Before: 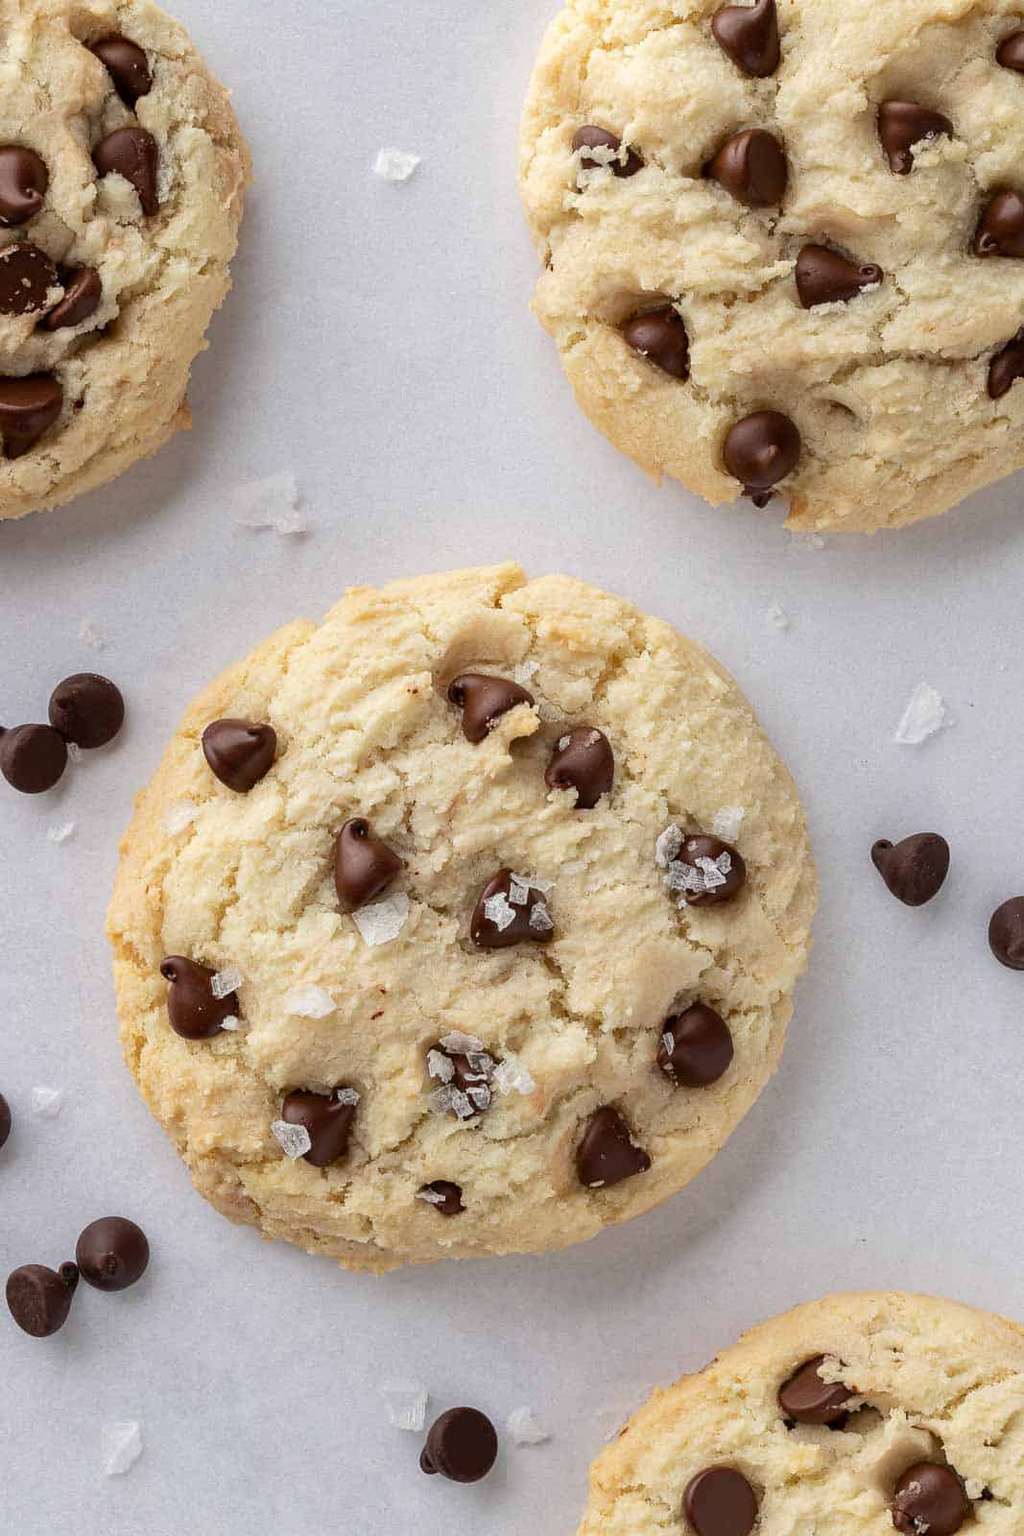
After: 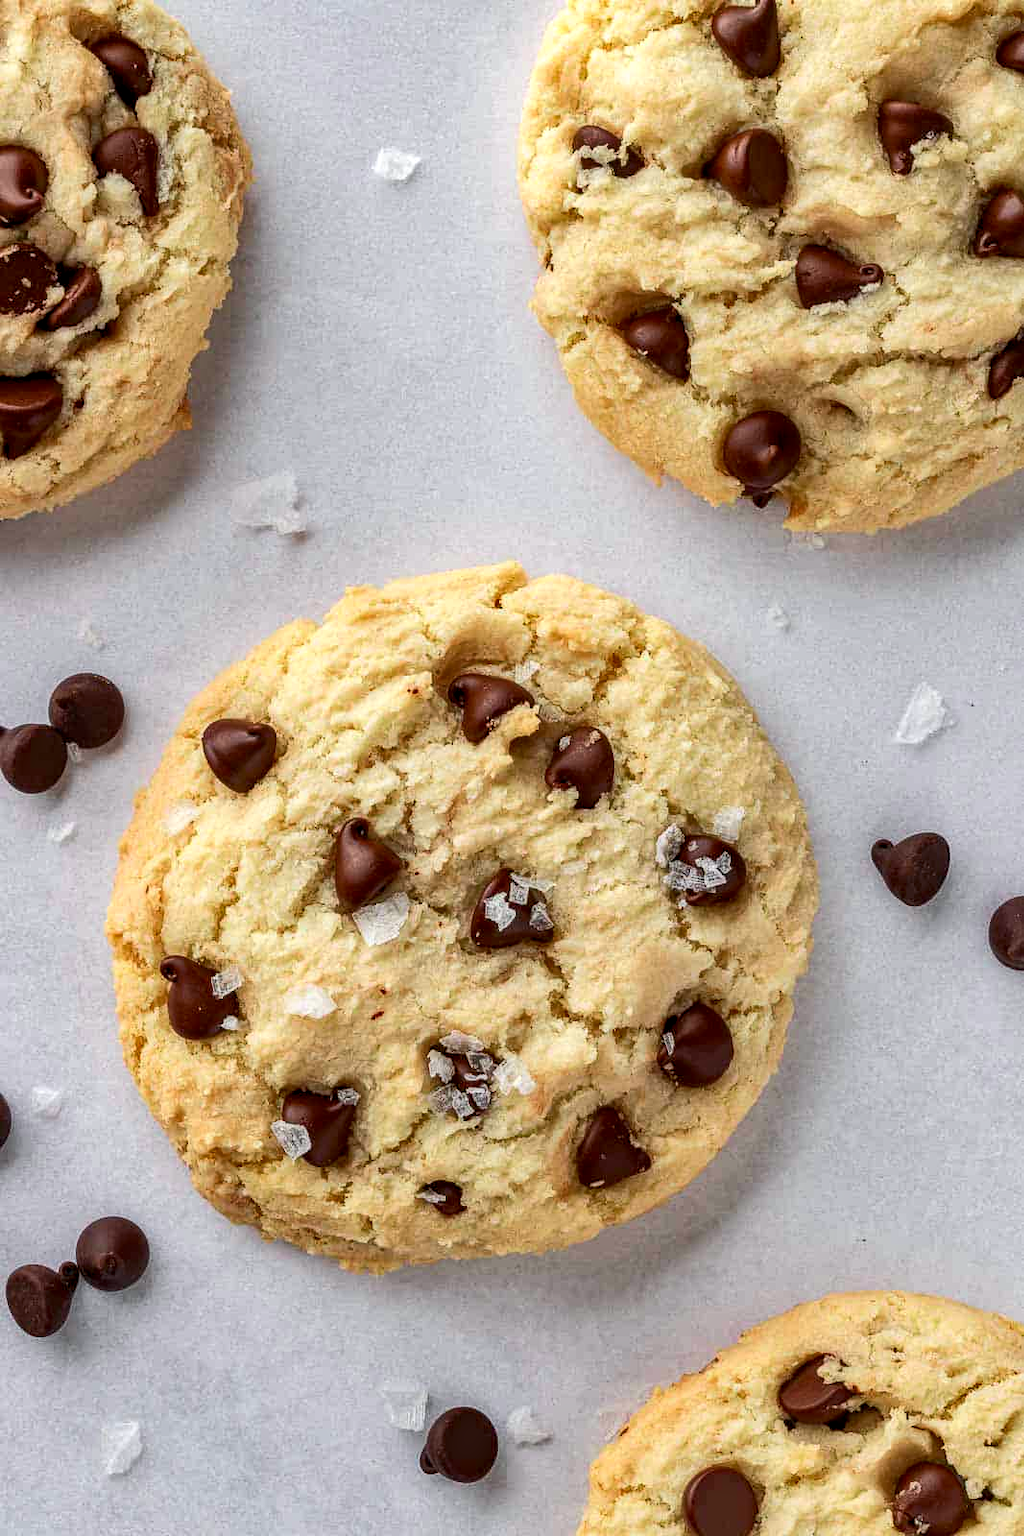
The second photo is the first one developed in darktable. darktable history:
tone curve: curves: ch0 [(0, 0) (0.051, 0.047) (0.102, 0.099) (0.232, 0.249) (0.462, 0.501) (0.698, 0.761) (0.908, 0.946) (1, 1)]; ch1 [(0, 0) (0.339, 0.298) (0.402, 0.363) (0.453, 0.413) (0.485, 0.469) (0.494, 0.493) (0.504, 0.501) (0.525, 0.533) (0.563, 0.591) (0.597, 0.631) (1, 1)]; ch2 [(0, 0) (0.48, 0.48) (0.504, 0.5) (0.539, 0.554) (0.59, 0.628) (0.642, 0.682) (0.824, 0.815) (1, 1)], color space Lab, independent channels, preserve colors none
shadows and highlights: low approximation 0.01, soften with gaussian
local contrast: highlights 30%, detail 134%
